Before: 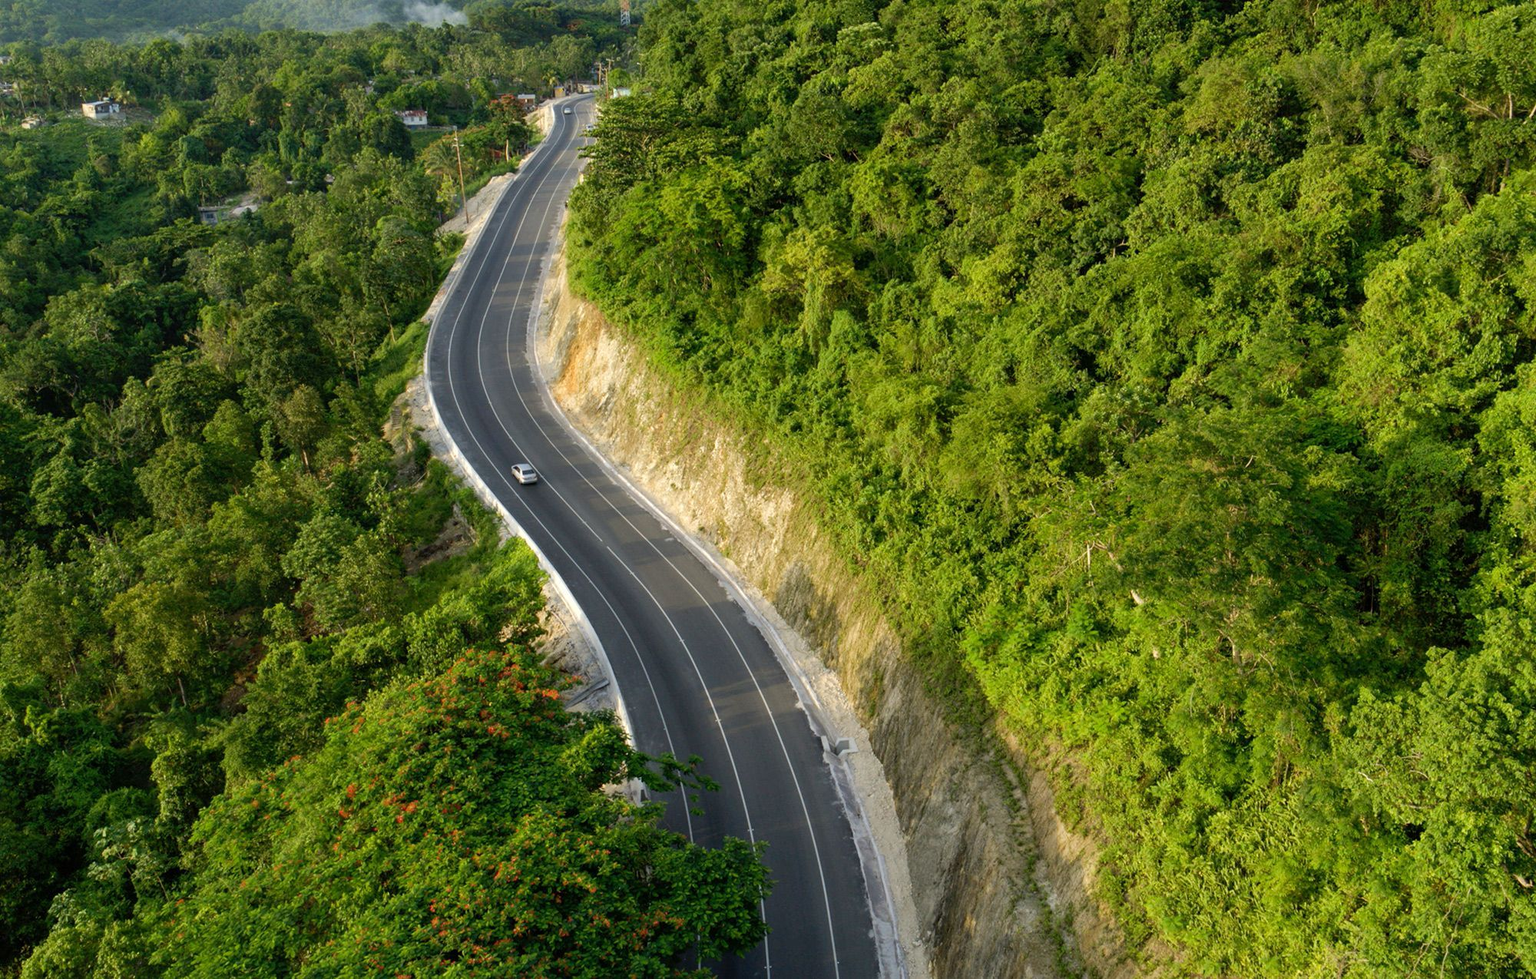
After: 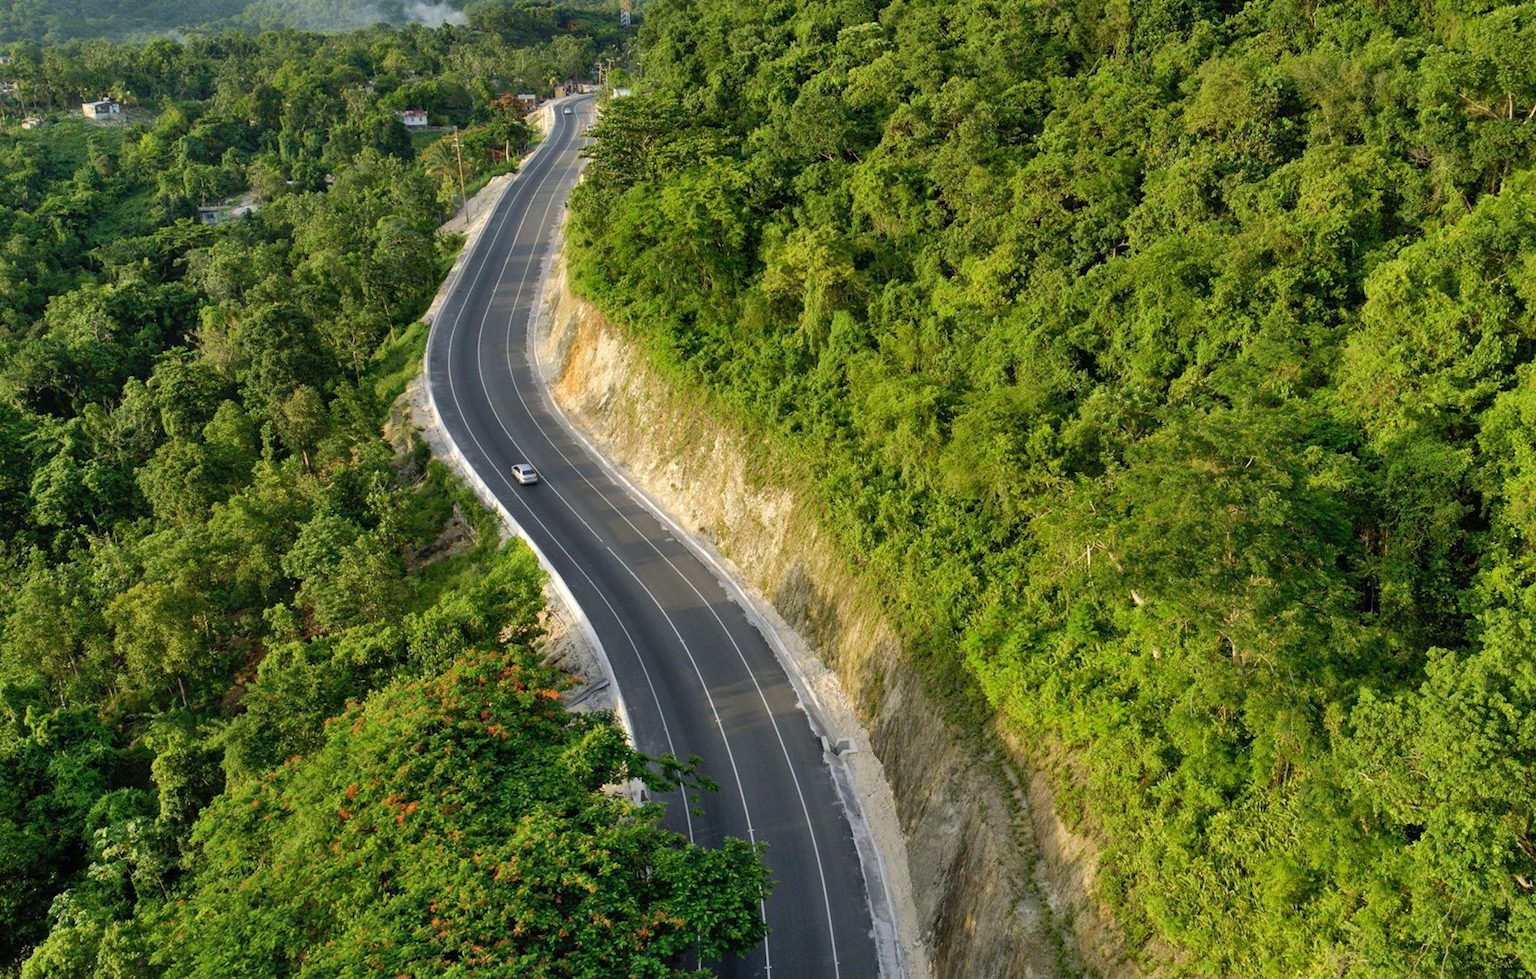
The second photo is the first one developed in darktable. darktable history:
shadows and highlights: shadows 51.76, highlights -28.5, soften with gaussian
